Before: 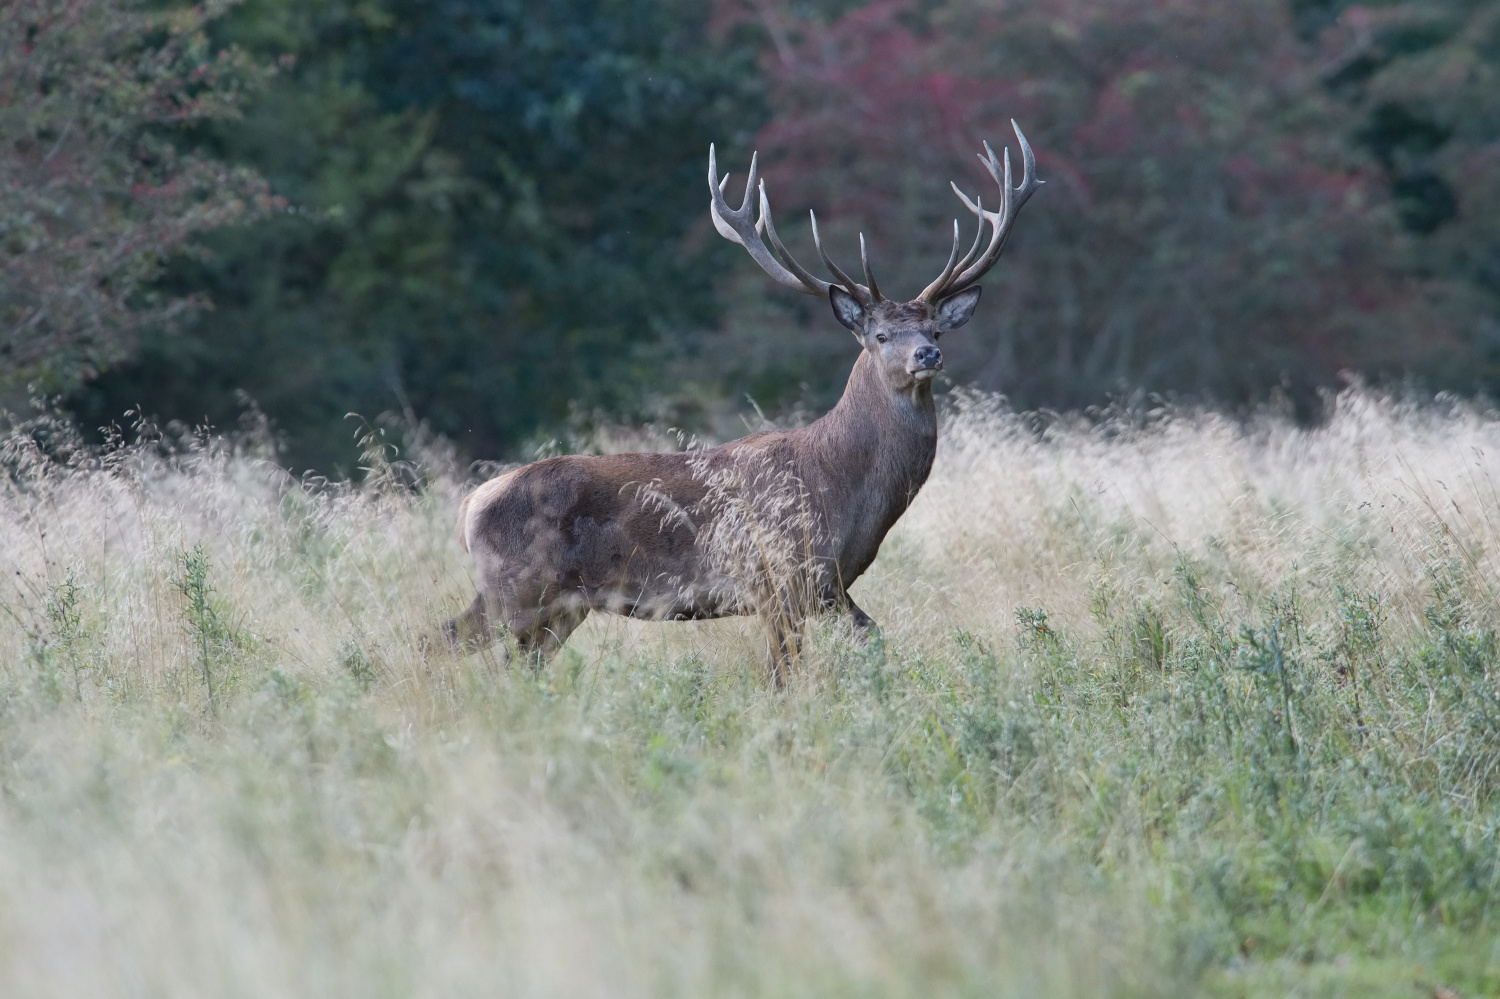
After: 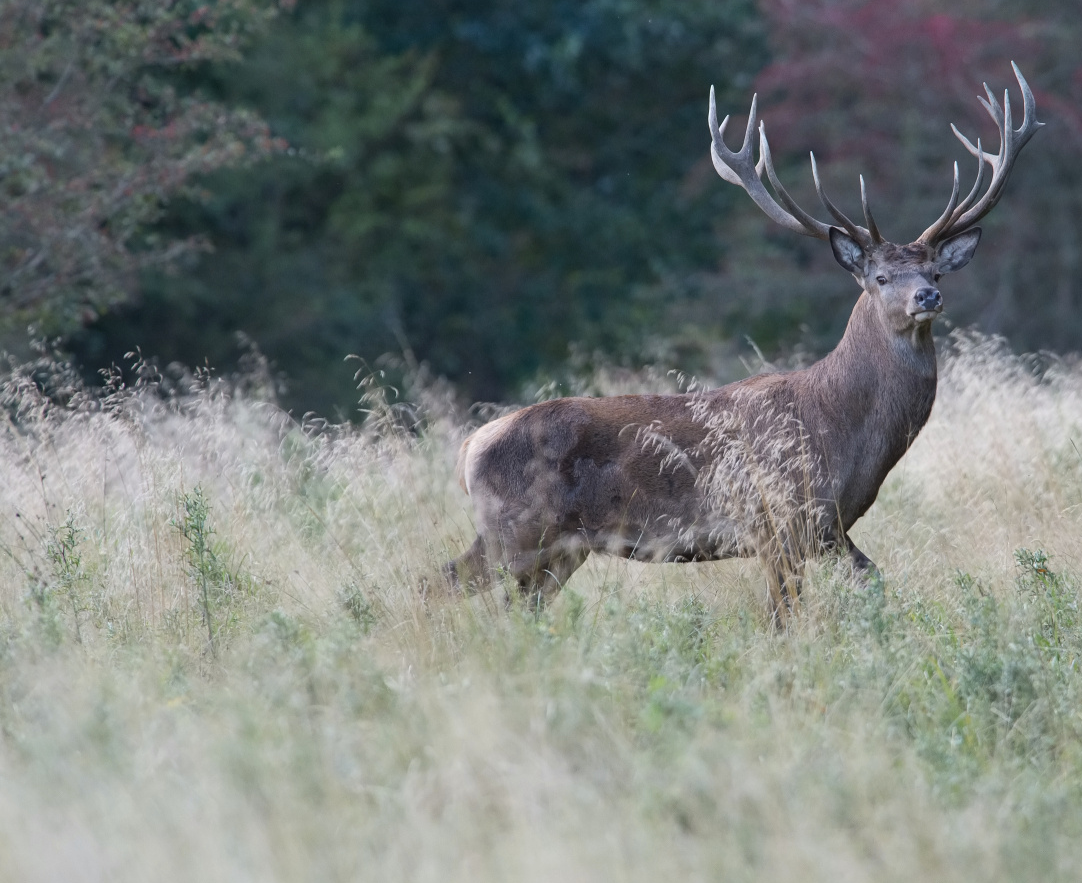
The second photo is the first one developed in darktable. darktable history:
crop: top 5.807%, right 27.834%, bottom 5.71%
